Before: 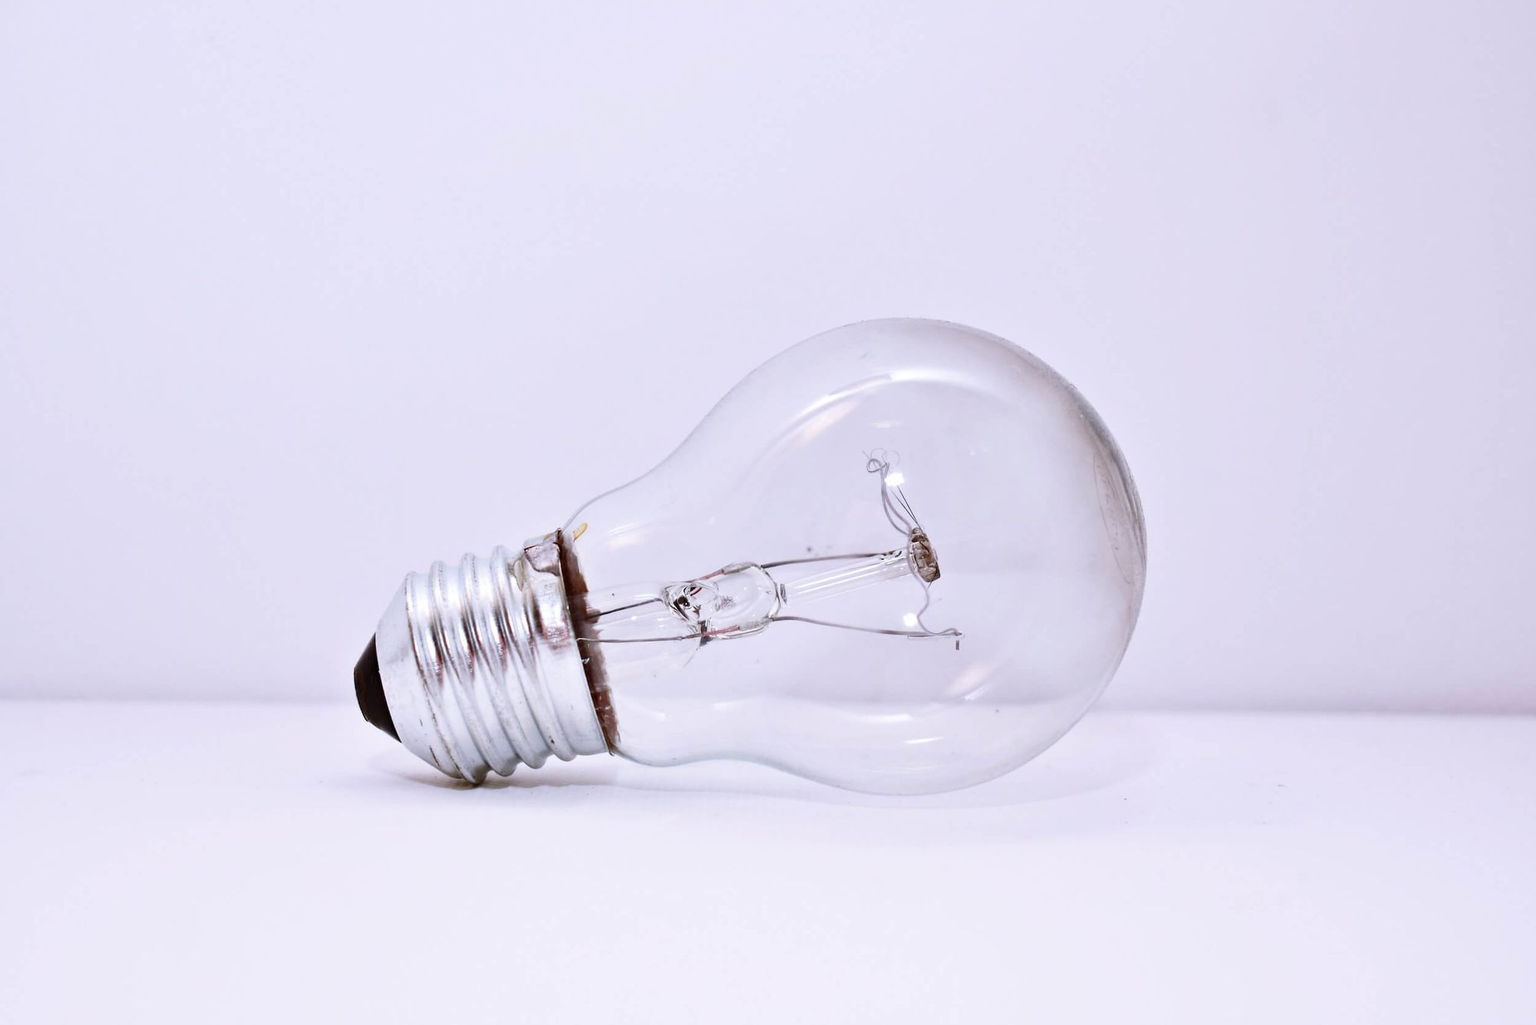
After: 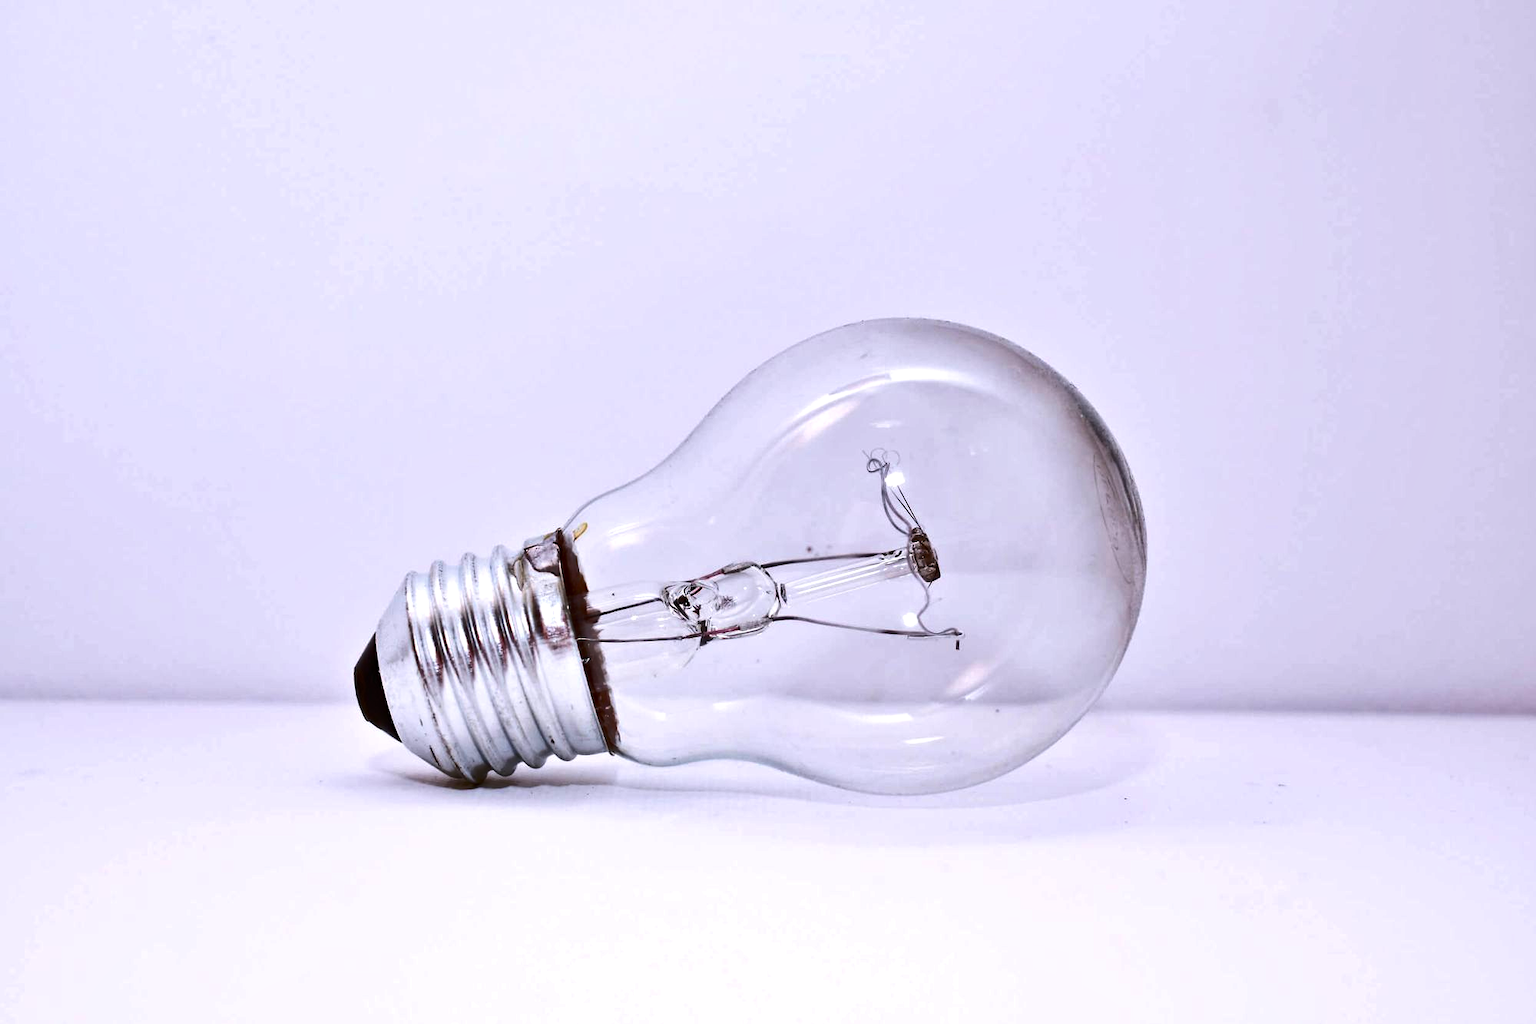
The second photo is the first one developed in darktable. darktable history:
color balance: contrast 8.5%, output saturation 105%
shadows and highlights: soften with gaussian
